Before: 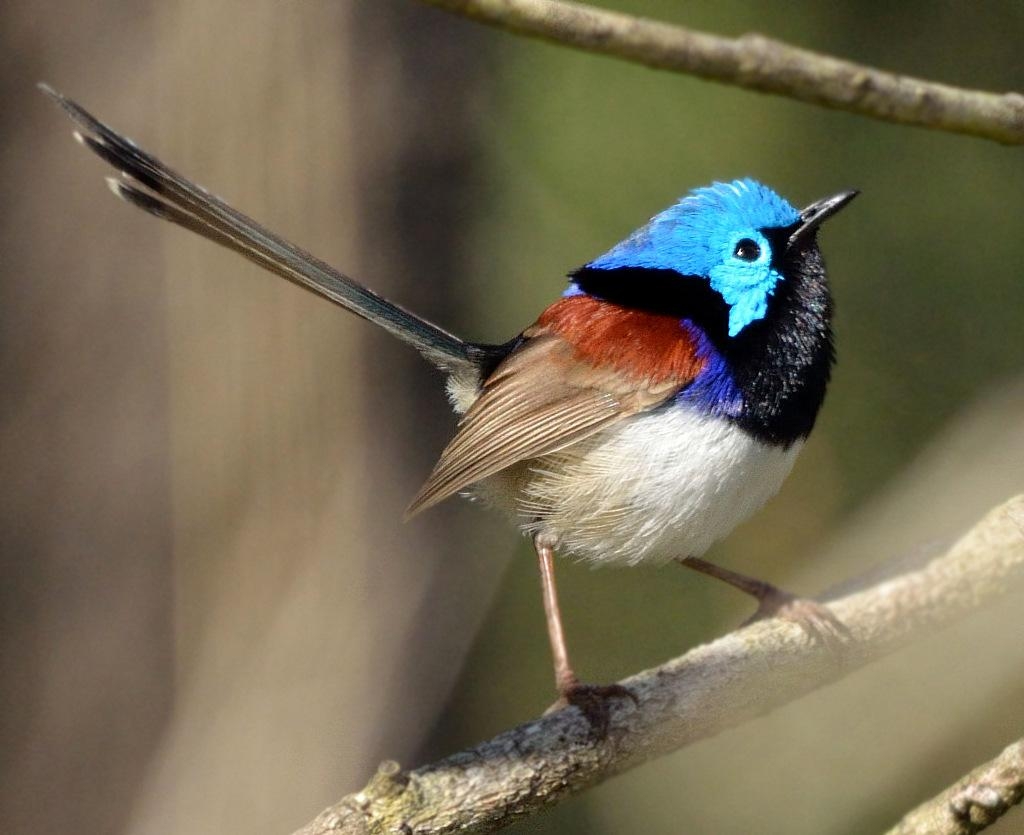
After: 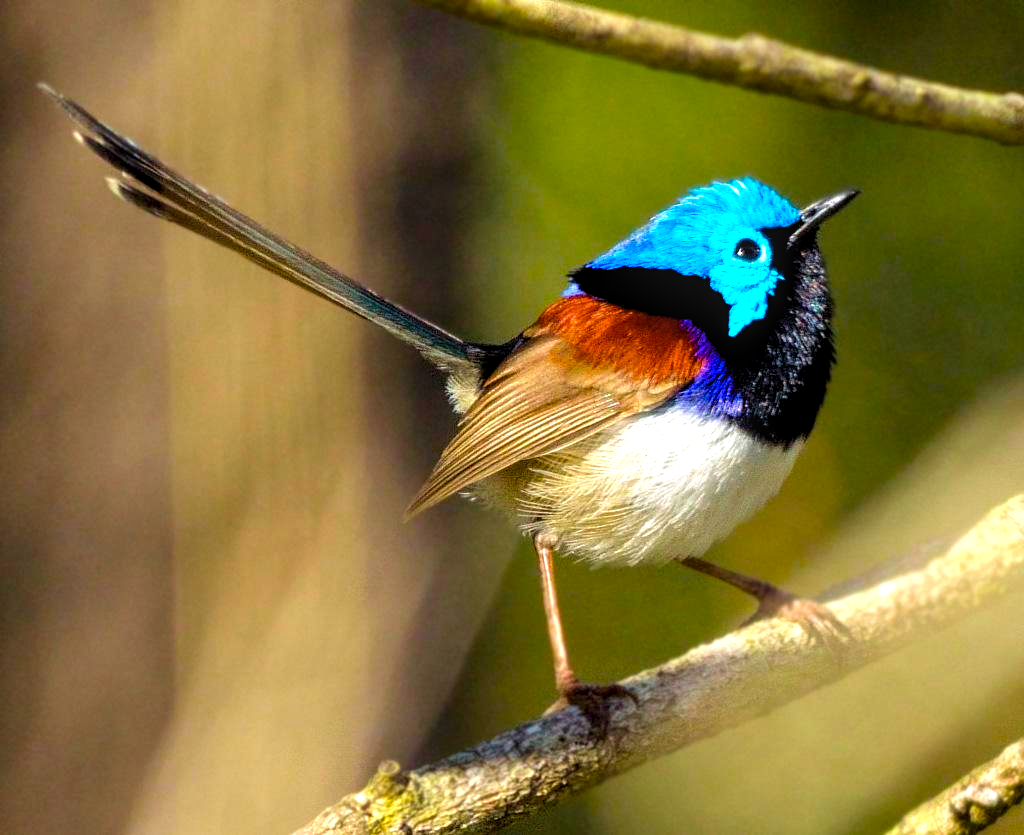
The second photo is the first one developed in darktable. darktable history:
color balance rgb: perceptual saturation grading › global saturation 30.281%, perceptual brilliance grading › global brilliance 4.546%, global vibrance 50.37%
local contrast: on, module defaults
levels: white 99.93%, levels [0.031, 0.5, 0.969]
exposure: black level correction 0.001, exposure 0.193 EV, compensate highlight preservation false
velvia: on, module defaults
